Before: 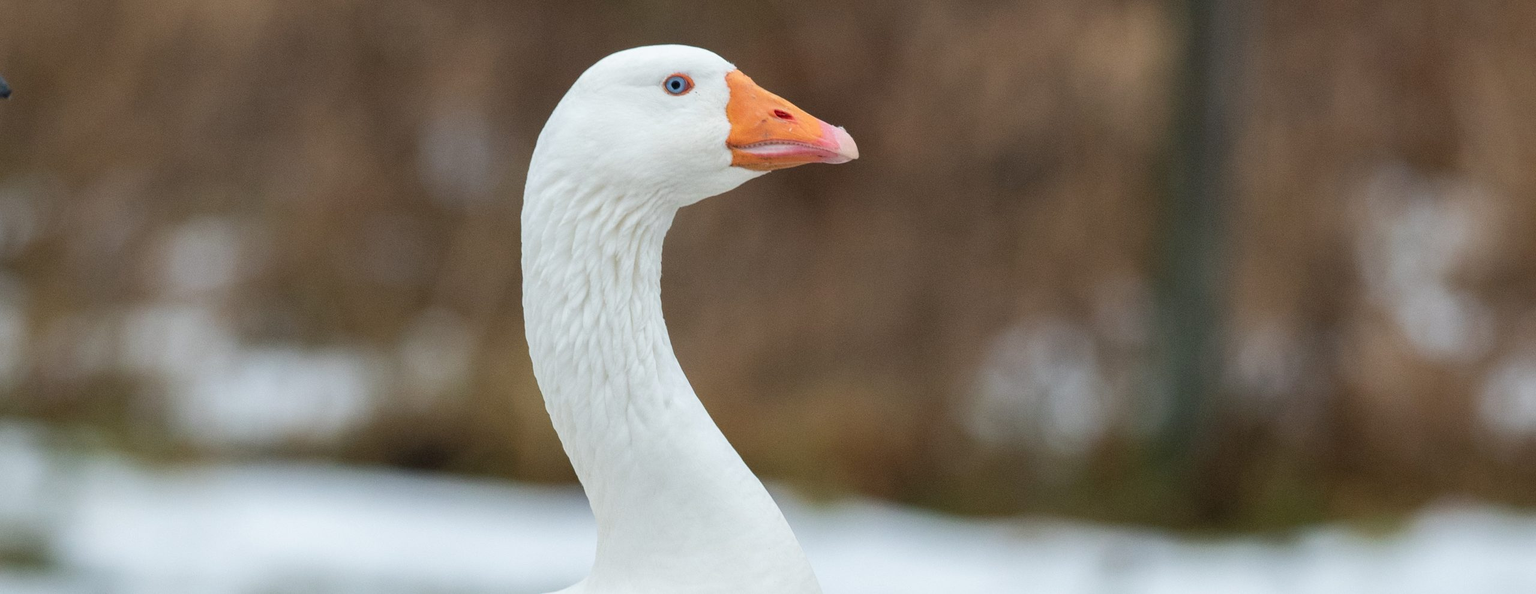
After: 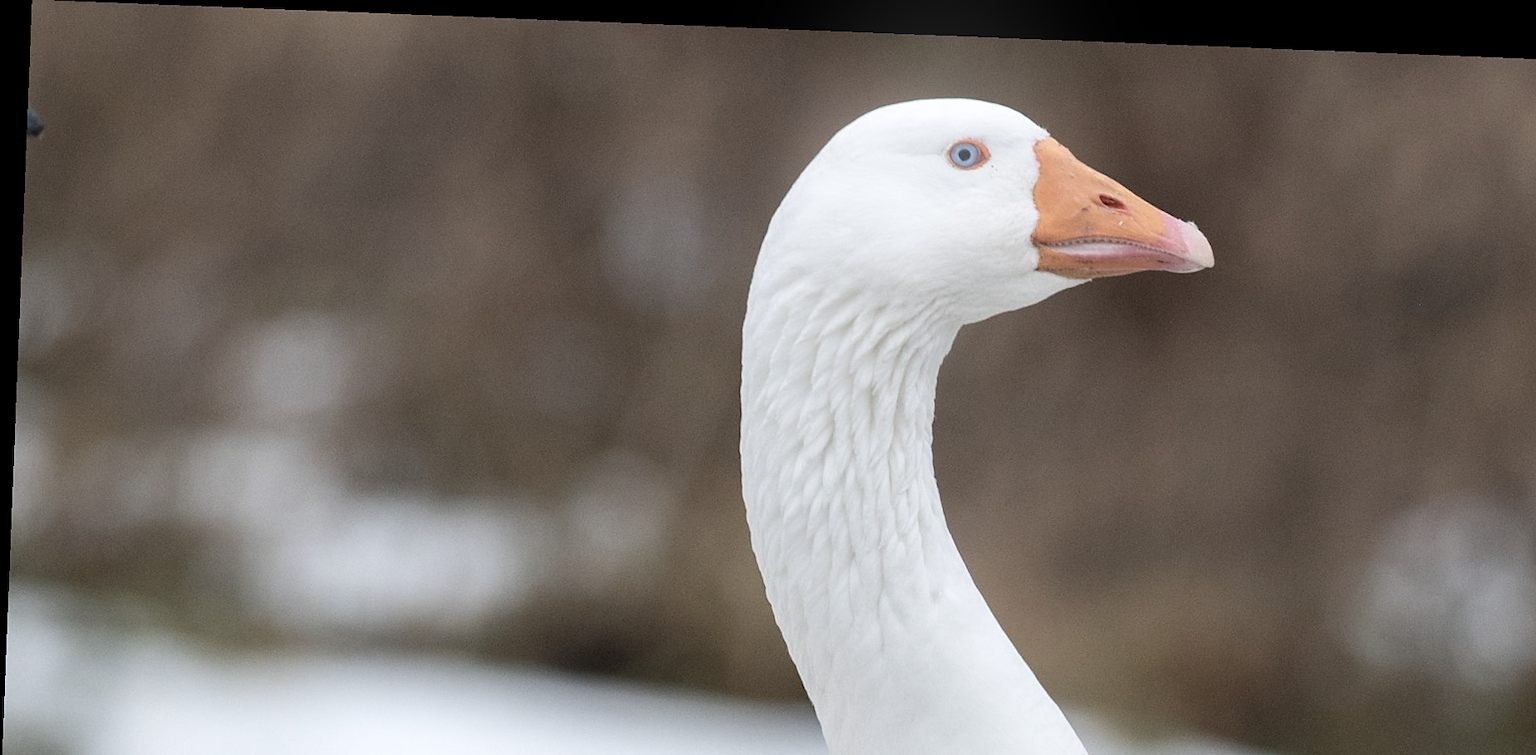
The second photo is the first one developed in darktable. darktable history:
bloom: size 15%, threshold 97%, strength 7%
shadows and highlights: shadows -10, white point adjustment 1.5, highlights 10
sharpen: radius 1.559, amount 0.373, threshold 1.271
white balance: red 1.009, blue 1.027
rotate and perspective: rotation 2.27°, automatic cropping off
color correction: saturation 0.57
contrast brightness saturation: contrast 0.05
crop: right 28.885%, bottom 16.626%
